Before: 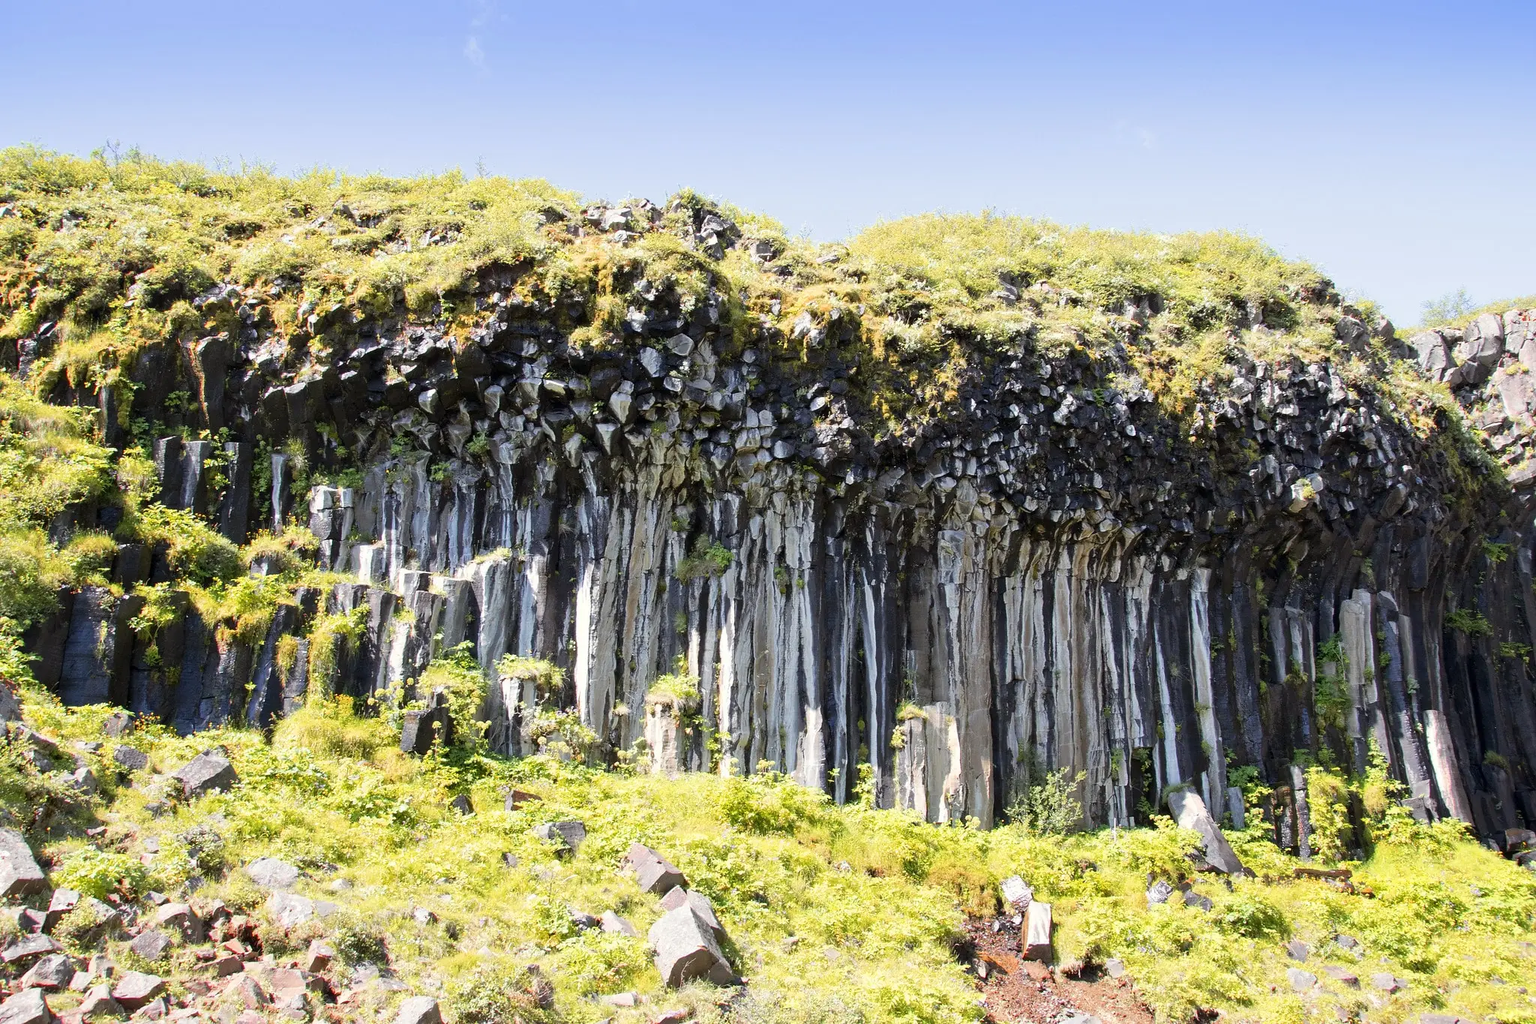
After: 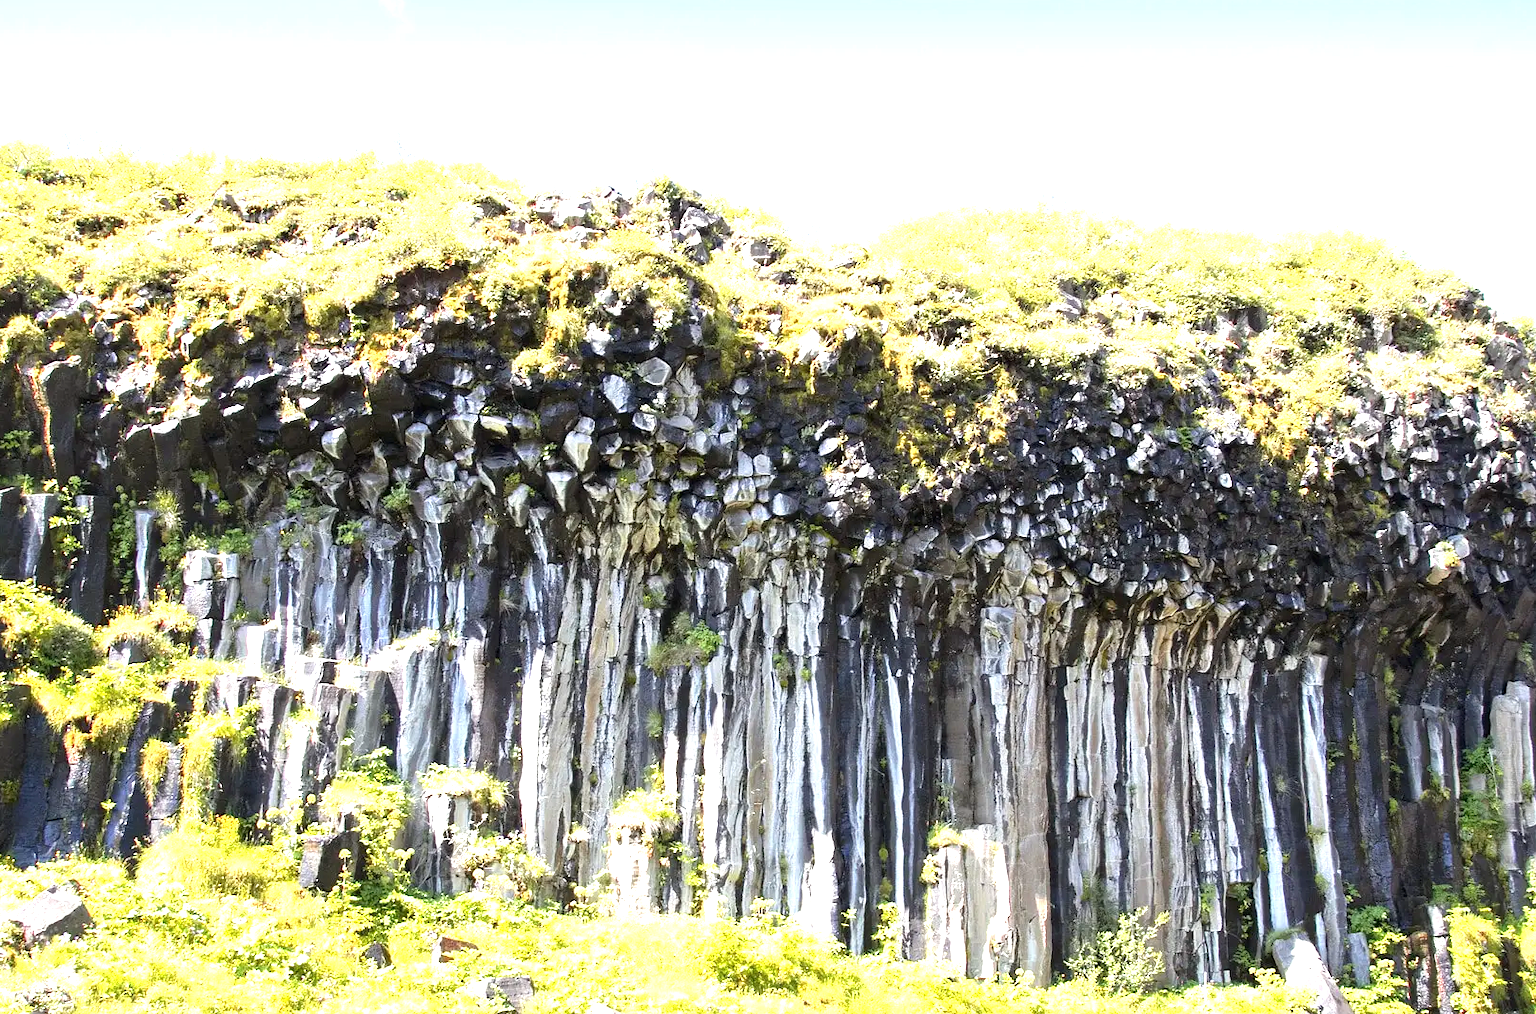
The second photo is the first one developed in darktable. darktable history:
crop and rotate: left 10.77%, top 5.1%, right 10.41%, bottom 16.76%
exposure: black level correction 0, exposure 1.1 EV, compensate highlight preservation false
